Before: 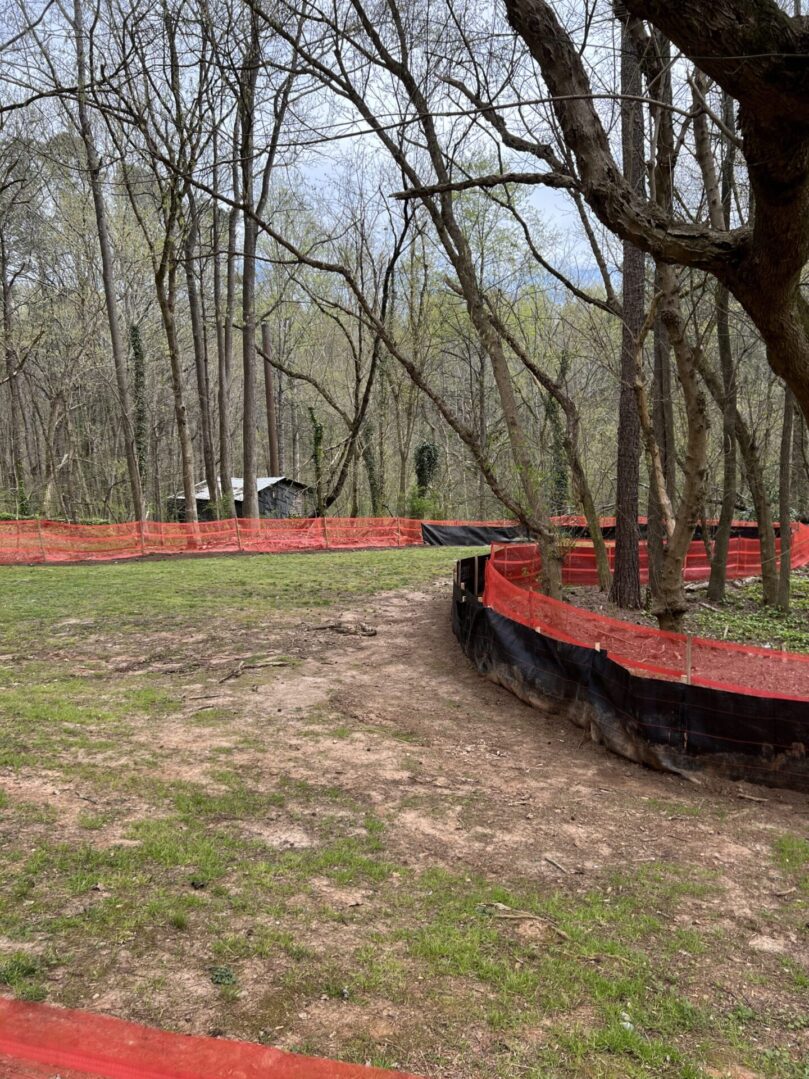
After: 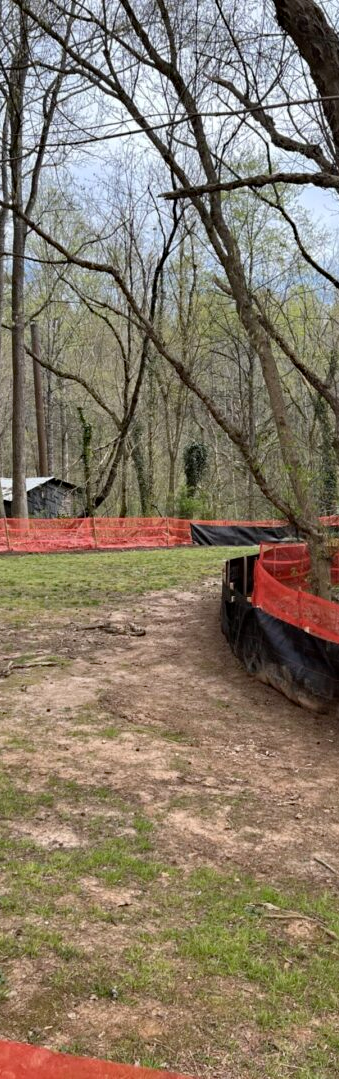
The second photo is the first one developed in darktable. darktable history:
haze removal: compatibility mode true, adaptive false
crop: left 28.575%, right 29.49%
